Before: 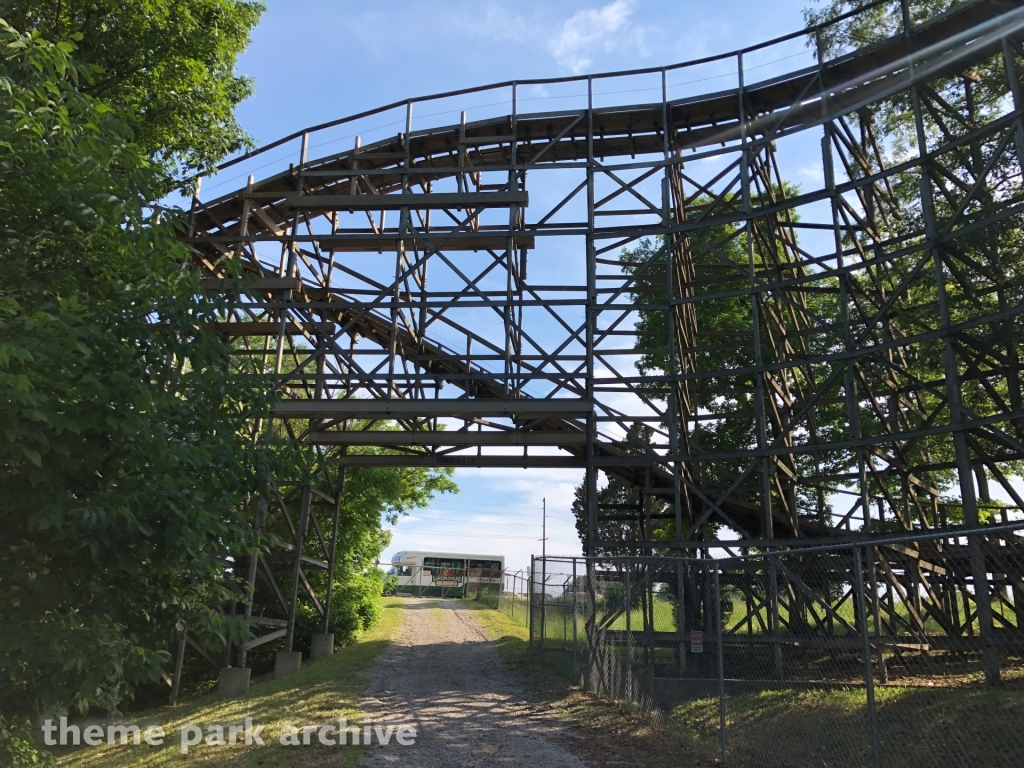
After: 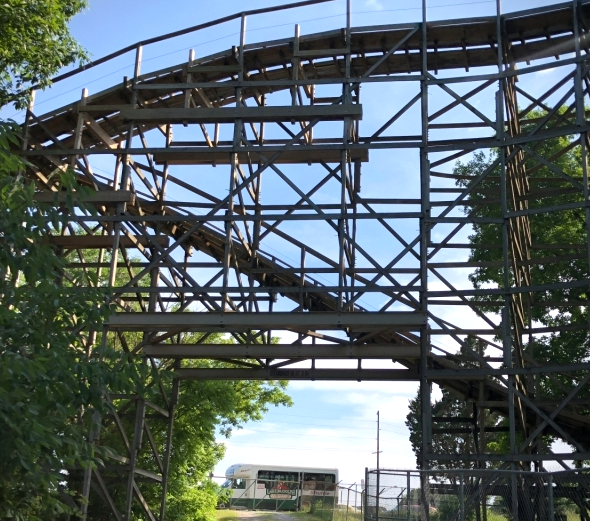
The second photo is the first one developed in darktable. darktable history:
exposure: black level correction 0.002, exposure 0.296 EV, compensate highlight preservation false
crop: left 16.236%, top 11.392%, right 26.072%, bottom 20.75%
vignetting: fall-off start 91.83%, saturation -0.002
